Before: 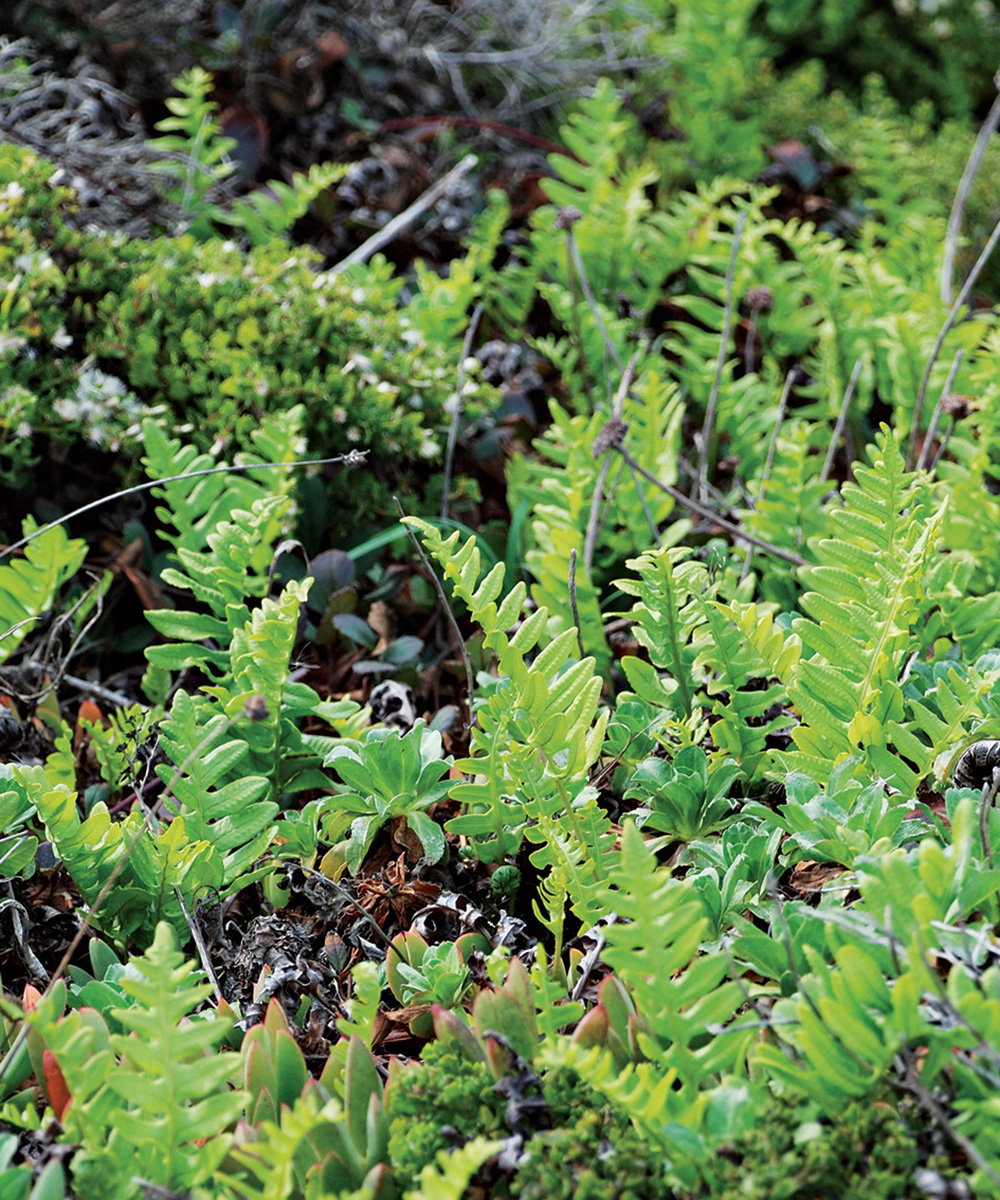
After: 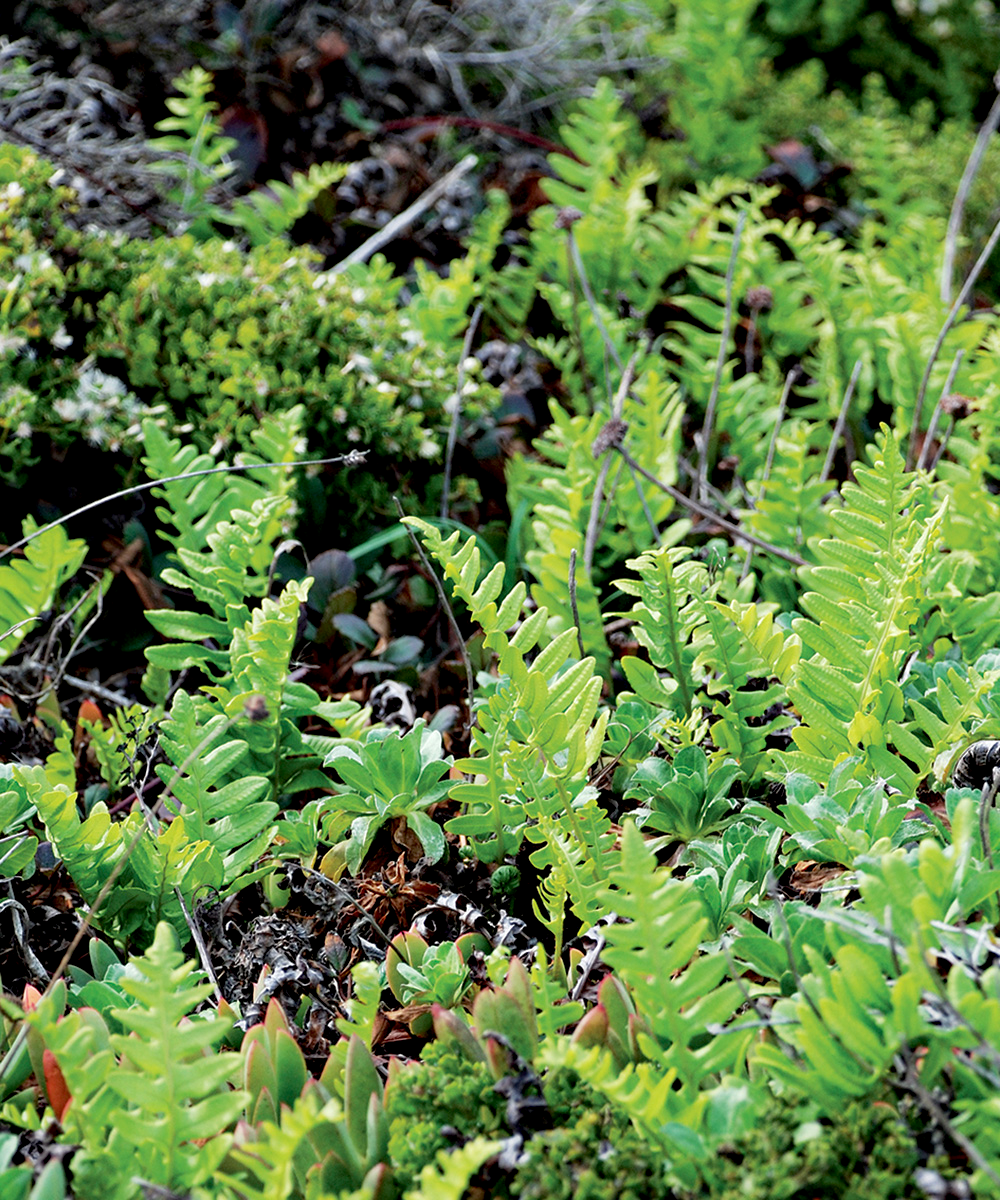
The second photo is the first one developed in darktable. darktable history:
exposure: black level correction 0.009, exposure 0.118 EV, compensate highlight preservation false
